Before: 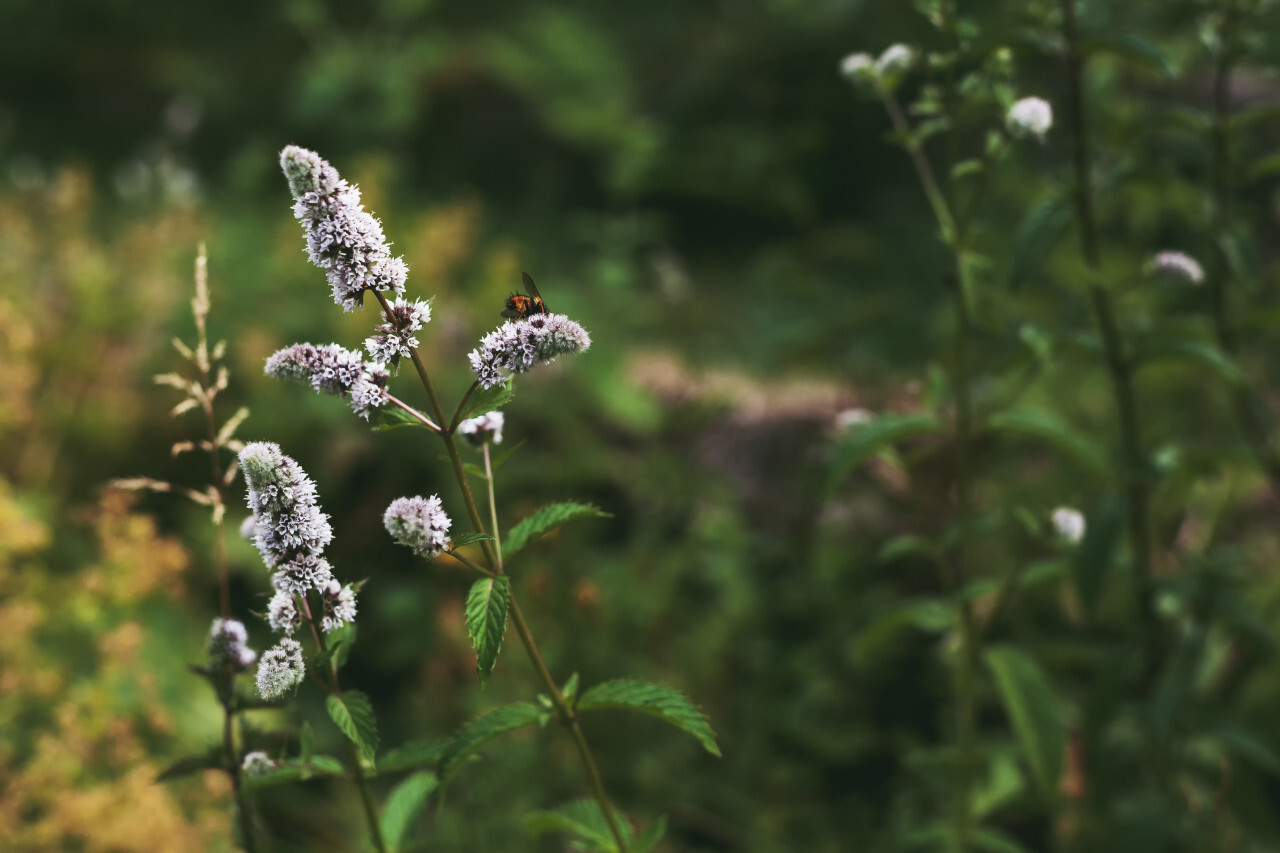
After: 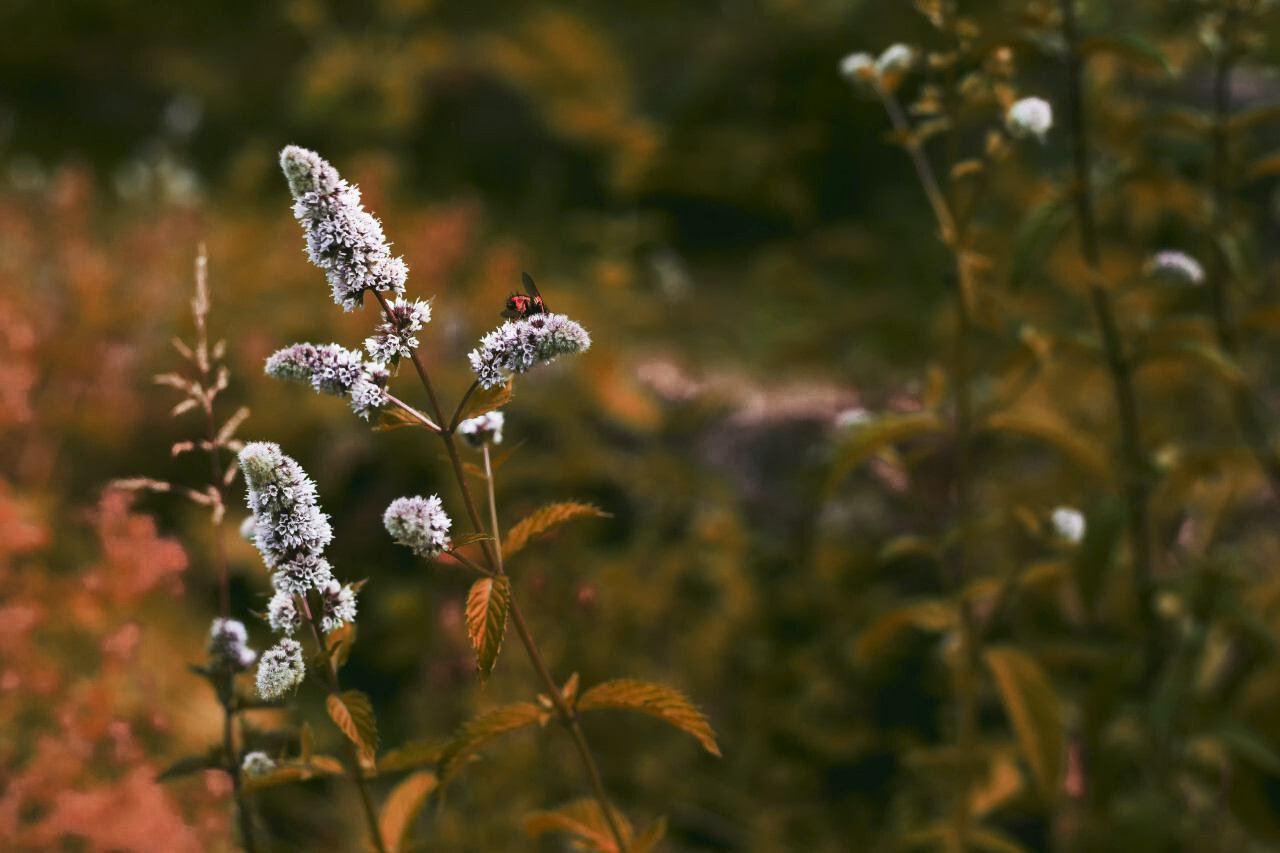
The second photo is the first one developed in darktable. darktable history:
local contrast: mode bilateral grid, contrast 100, coarseness 100, detail 93%, midtone range 0.2
color zones: curves: ch0 [(0.006, 0.385) (0.143, 0.563) (0.243, 0.321) (0.352, 0.464) (0.516, 0.456) (0.625, 0.5) (0.75, 0.5) (0.875, 0.5)]; ch1 [(0, 0.5) (0.134, 0.504) (0.246, 0.463) (0.421, 0.515) (0.5, 0.56) (0.625, 0.5) (0.75, 0.5) (0.875, 0.5)]; ch2 [(0, 0.5) (0.131, 0.426) (0.307, 0.289) (0.38, 0.188) (0.513, 0.216) (0.625, 0.548) (0.75, 0.468) (0.838, 0.396) (0.971, 0.311)]
tone equalizer: on, module defaults
